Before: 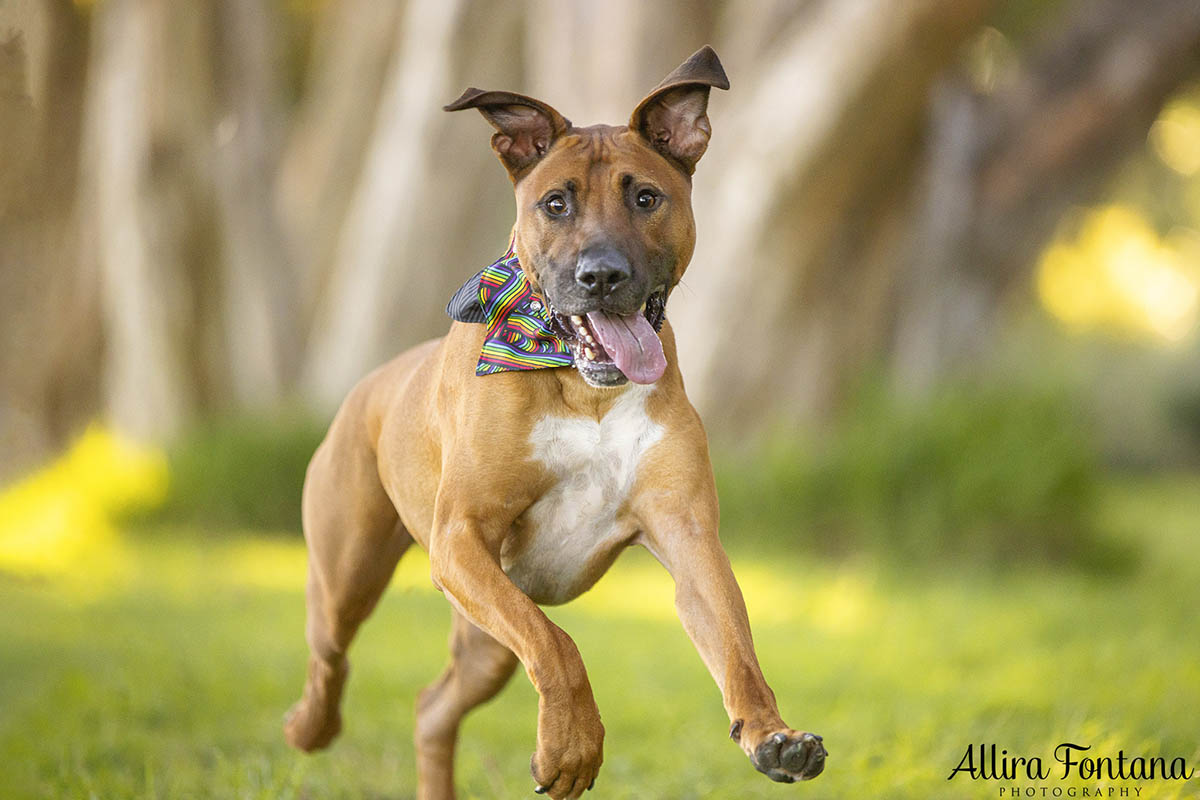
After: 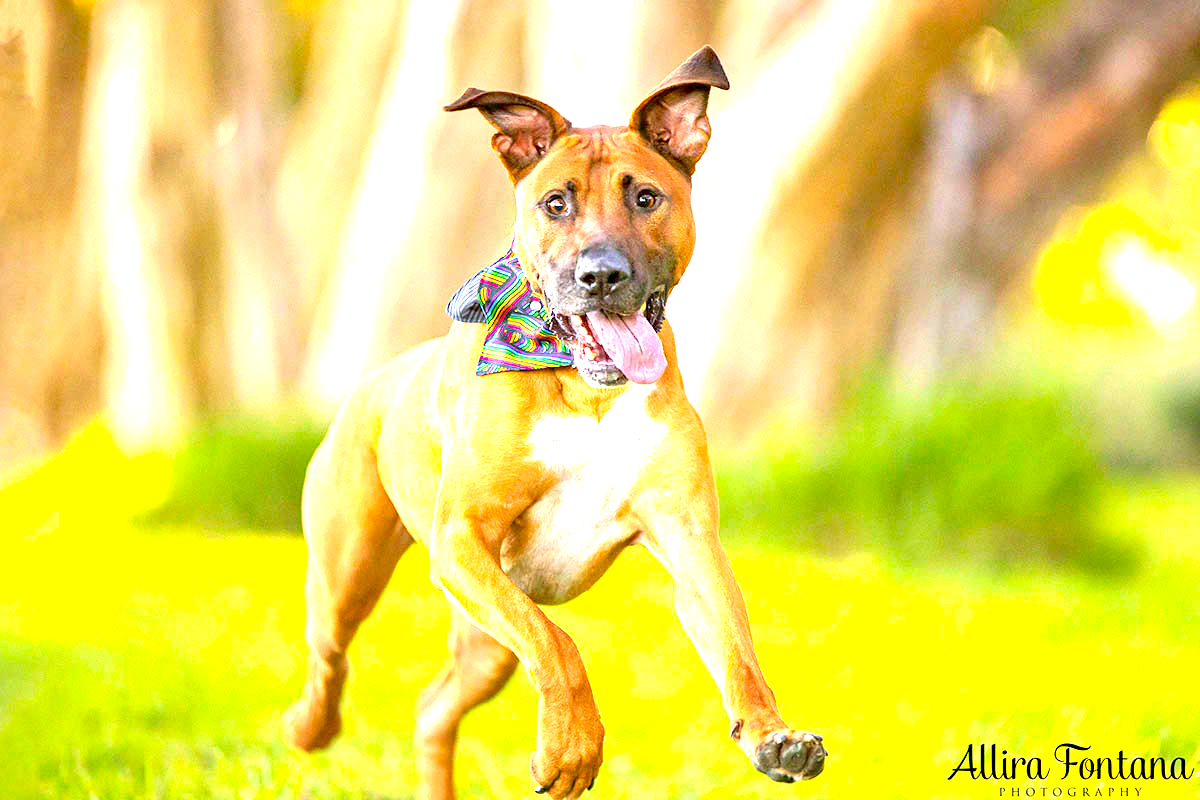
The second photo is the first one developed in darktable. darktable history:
haze removal: strength 0.292, distance 0.25, compatibility mode true, adaptive false
tone equalizer: smoothing diameter 24.88%, edges refinement/feathering 10.04, preserve details guided filter
contrast brightness saturation: contrast 0.084, saturation 0.204
exposure: black level correction 0, exposure 1.633 EV, compensate exposure bias true, compensate highlight preservation false
